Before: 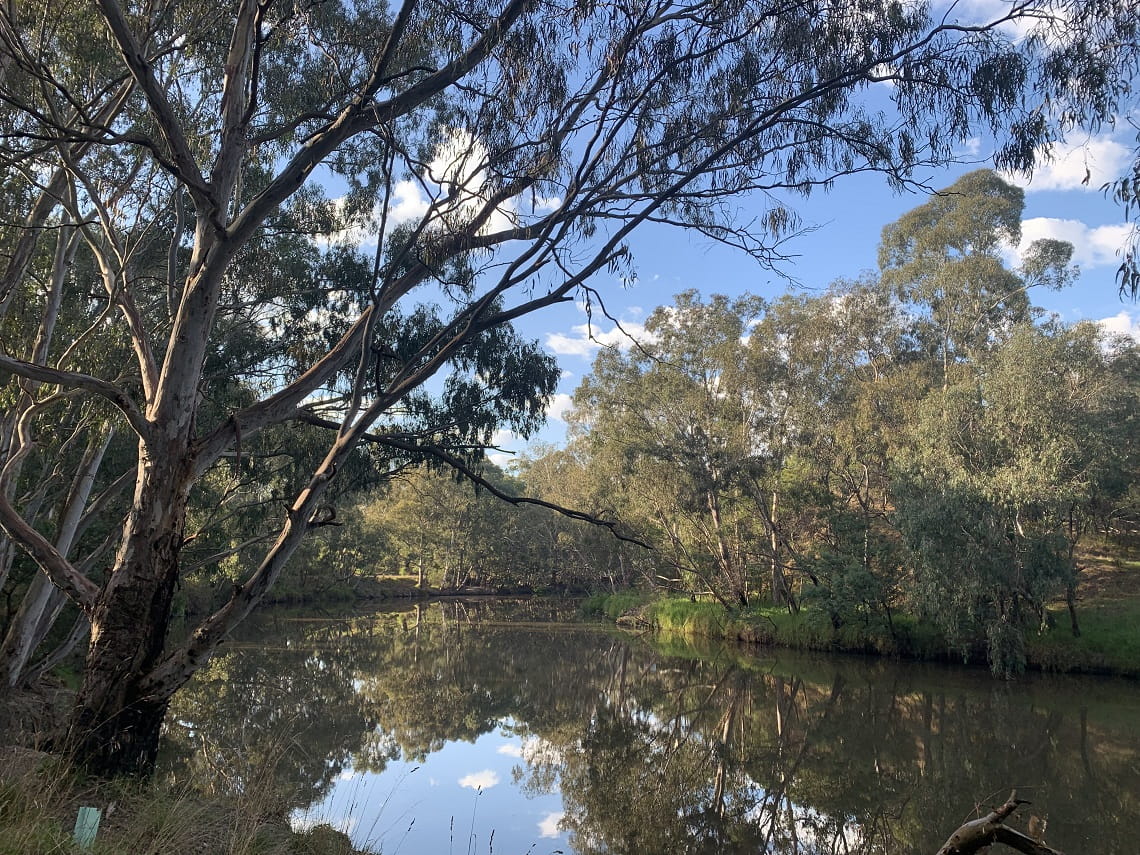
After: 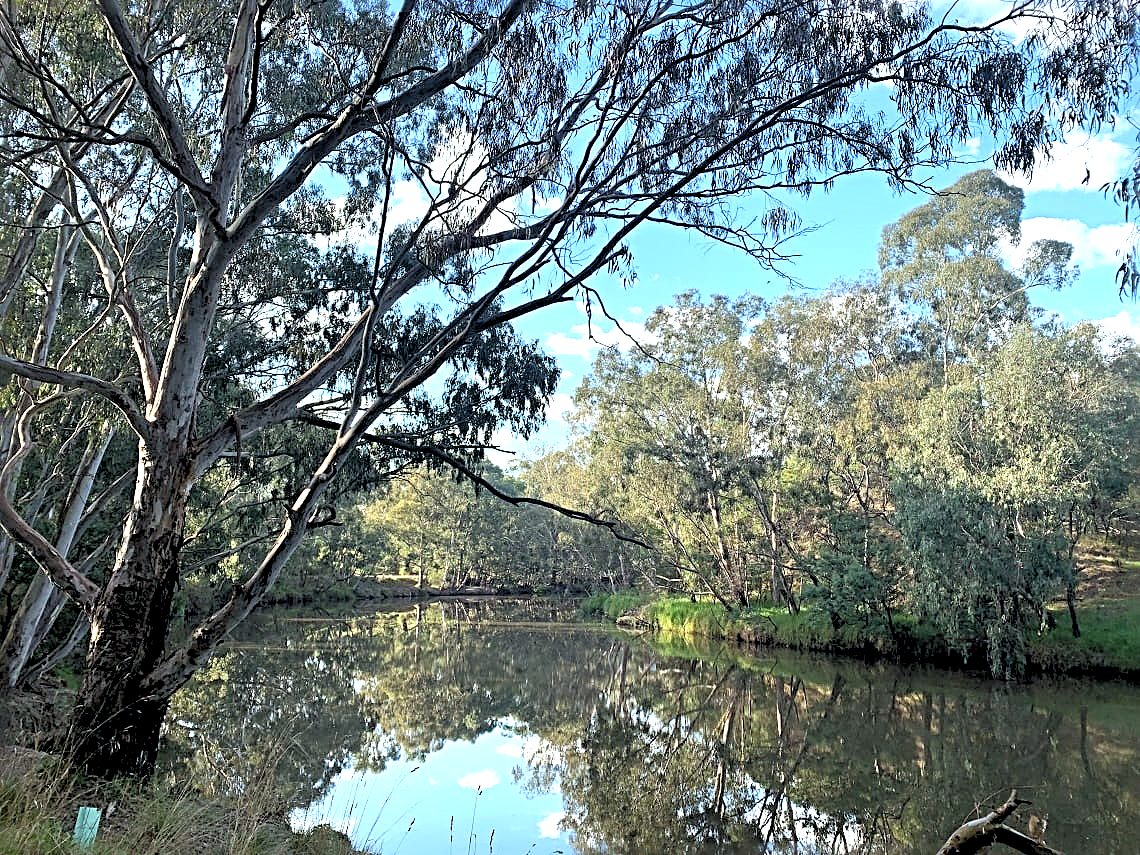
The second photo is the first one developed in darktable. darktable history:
rgb levels: levels [[0.013, 0.434, 0.89], [0, 0.5, 1], [0, 0.5, 1]]
exposure: exposure 0.781 EV, compensate highlight preservation false
white balance: red 0.925, blue 1.046
sharpen: radius 4.883
